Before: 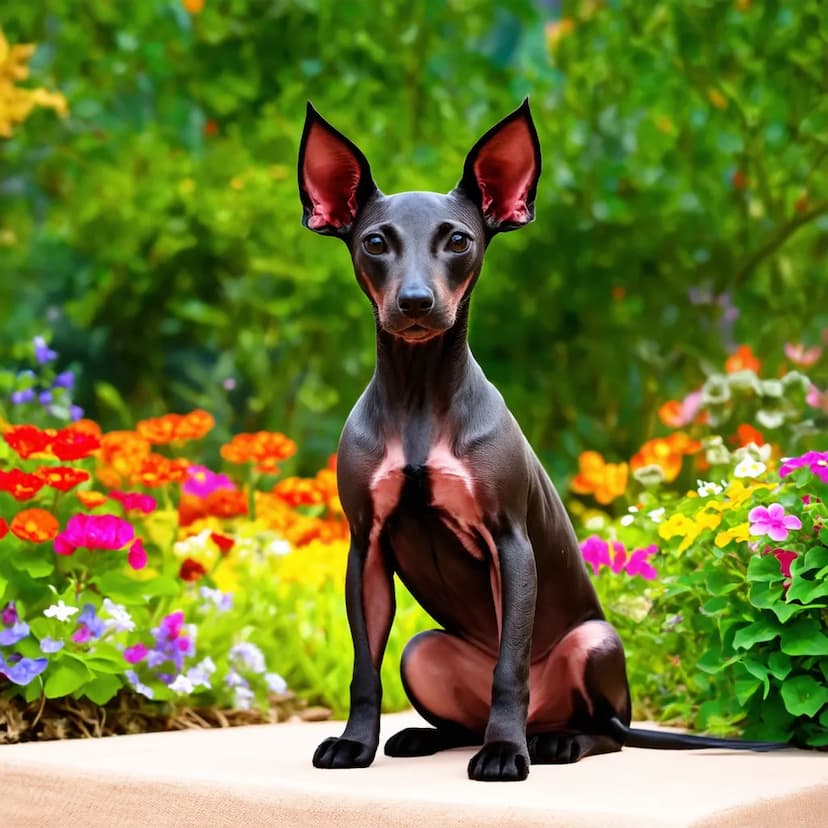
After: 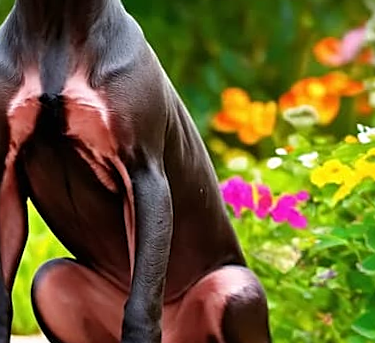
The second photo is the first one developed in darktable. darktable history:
crop: left 35.976%, top 45.819%, right 18.162%, bottom 5.807%
sharpen: on, module defaults
rgb levels: preserve colors max RGB
rotate and perspective: rotation 1.69°, lens shift (vertical) -0.023, lens shift (horizontal) -0.291, crop left 0.025, crop right 0.988, crop top 0.092, crop bottom 0.842
